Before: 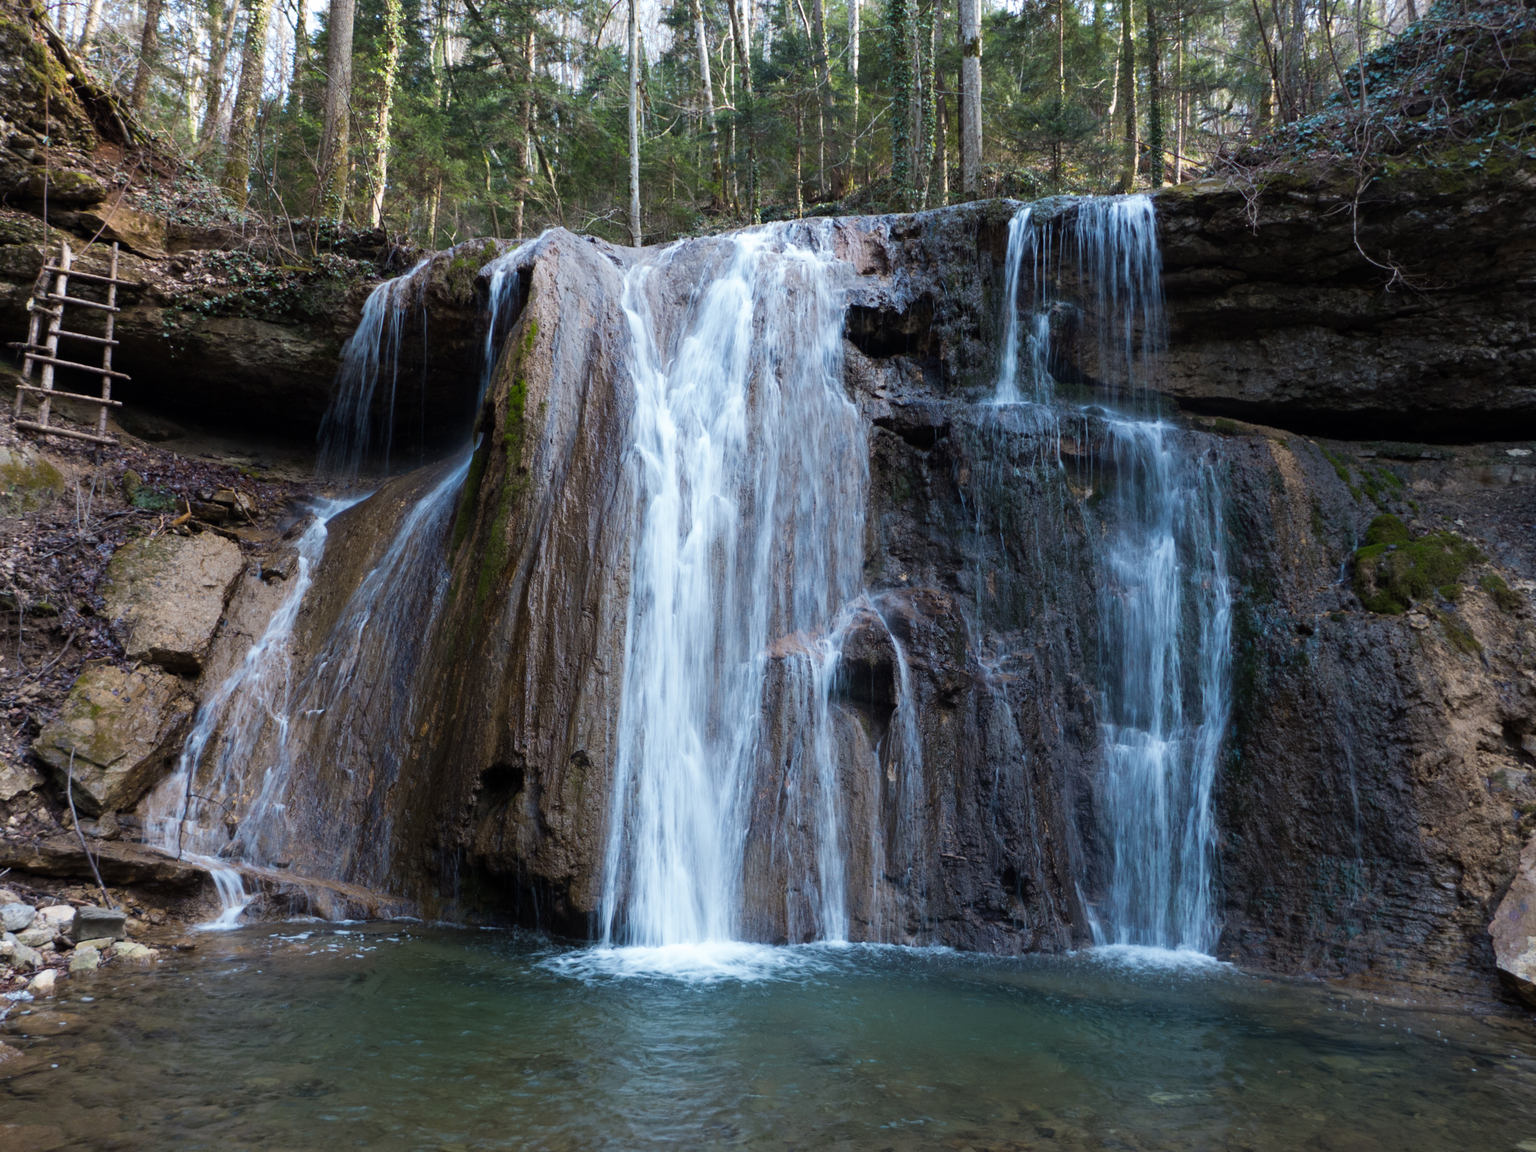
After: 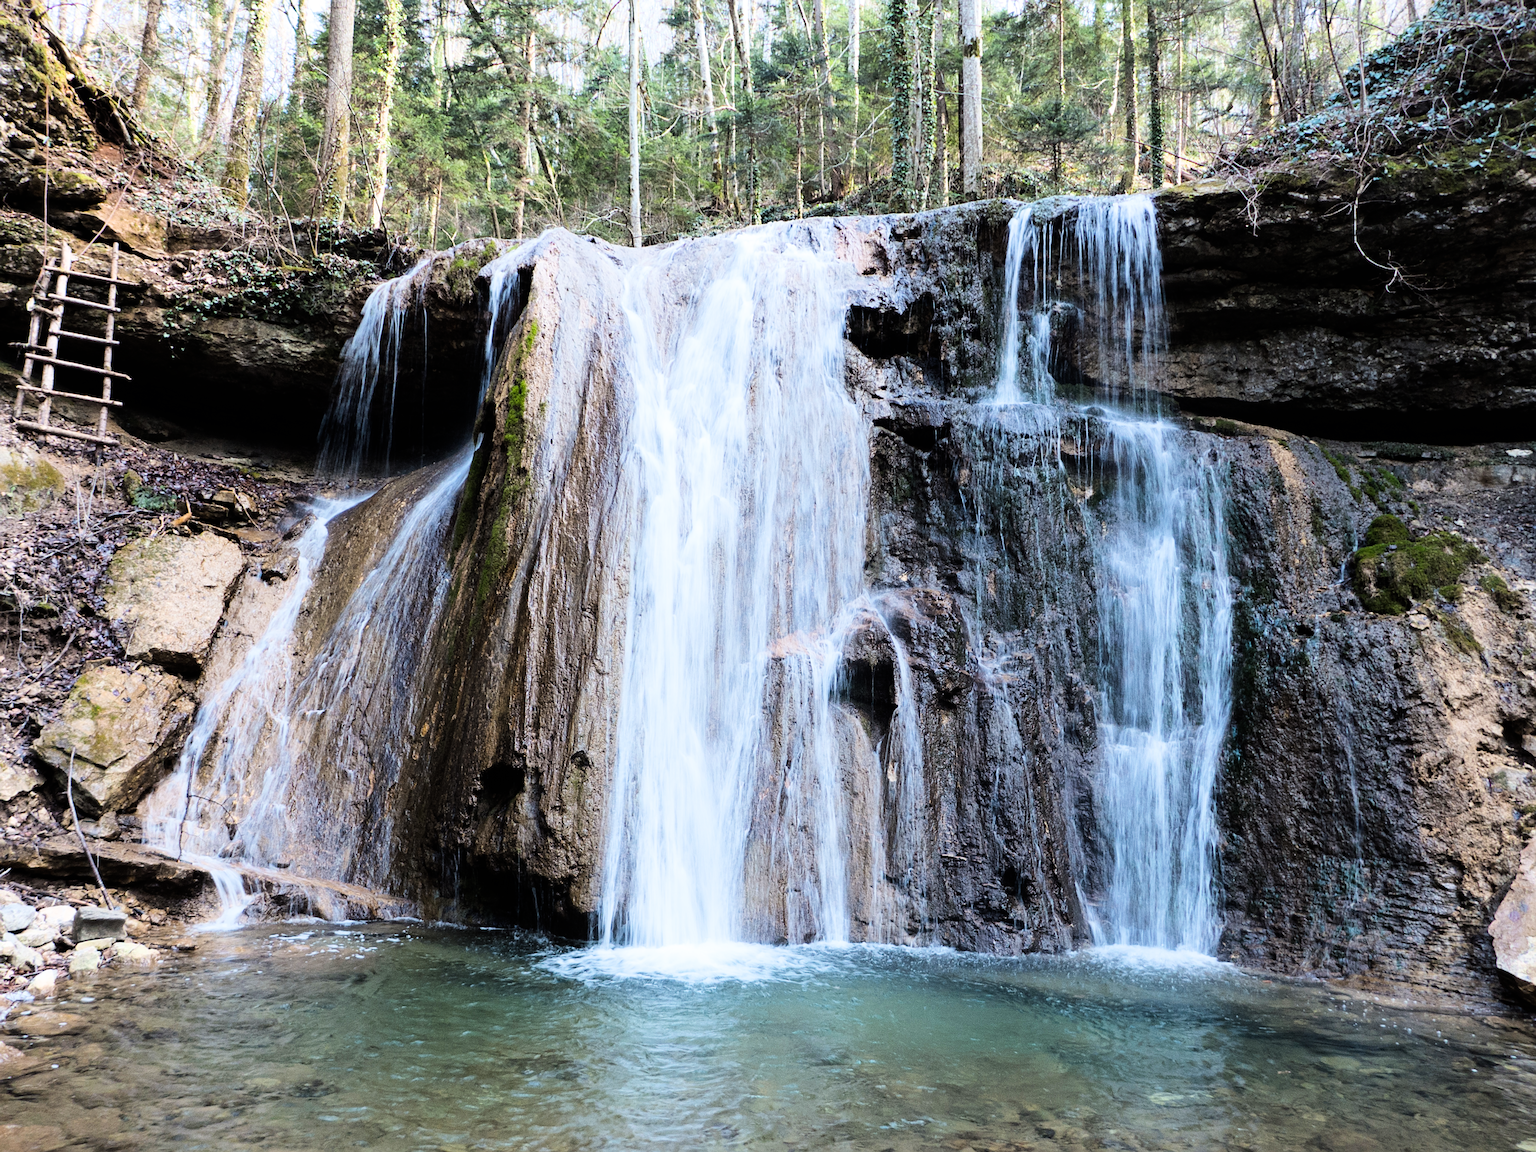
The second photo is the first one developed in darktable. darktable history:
tone equalizer: -8 EV -0.75 EV, -7 EV -0.7 EV, -6 EV -0.6 EV, -5 EV -0.4 EV, -3 EV 0.4 EV, -2 EV 0.6 EV, -1 EV 0.7 EV, +0 EV 0.75 EV, edges refinement/feathering 500, mask exposure compensation -1.57 EV, preserve details no
filmic rgb: black relative exposure -7.65 EV, white relative exposure 4.56 EV, hardness 3.61, contrast 1.05
sharpen: on, module defaults
exposure: black level correction 0, exposure 1.379 EV, compensate exposure bias true, compensate highlight preservation false
